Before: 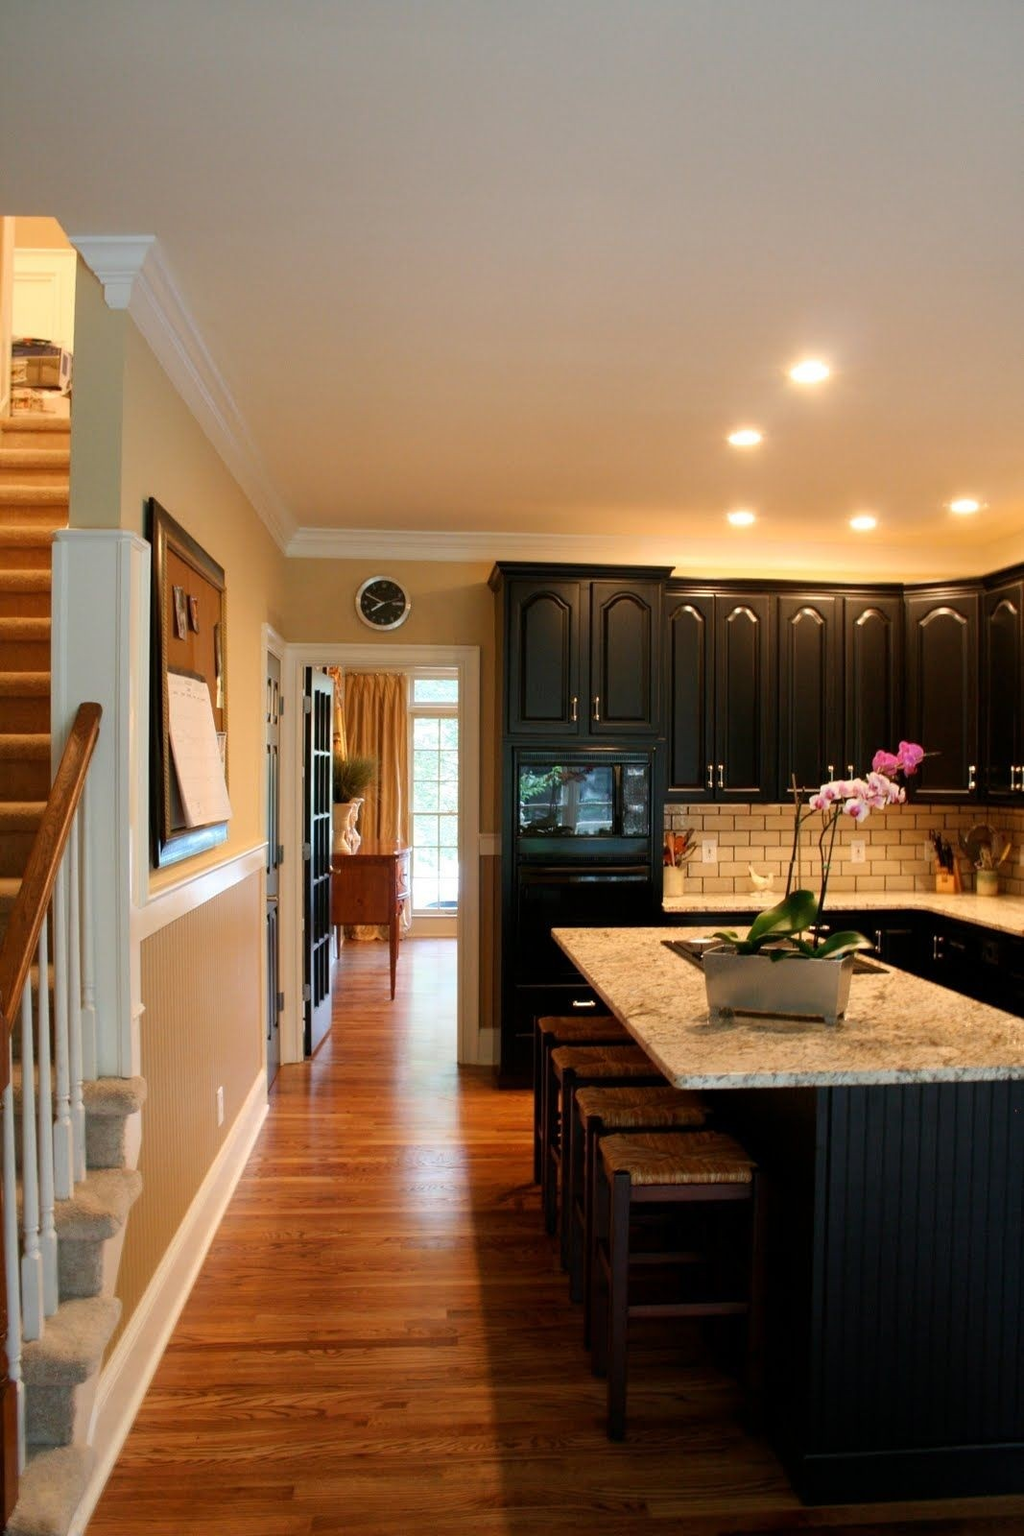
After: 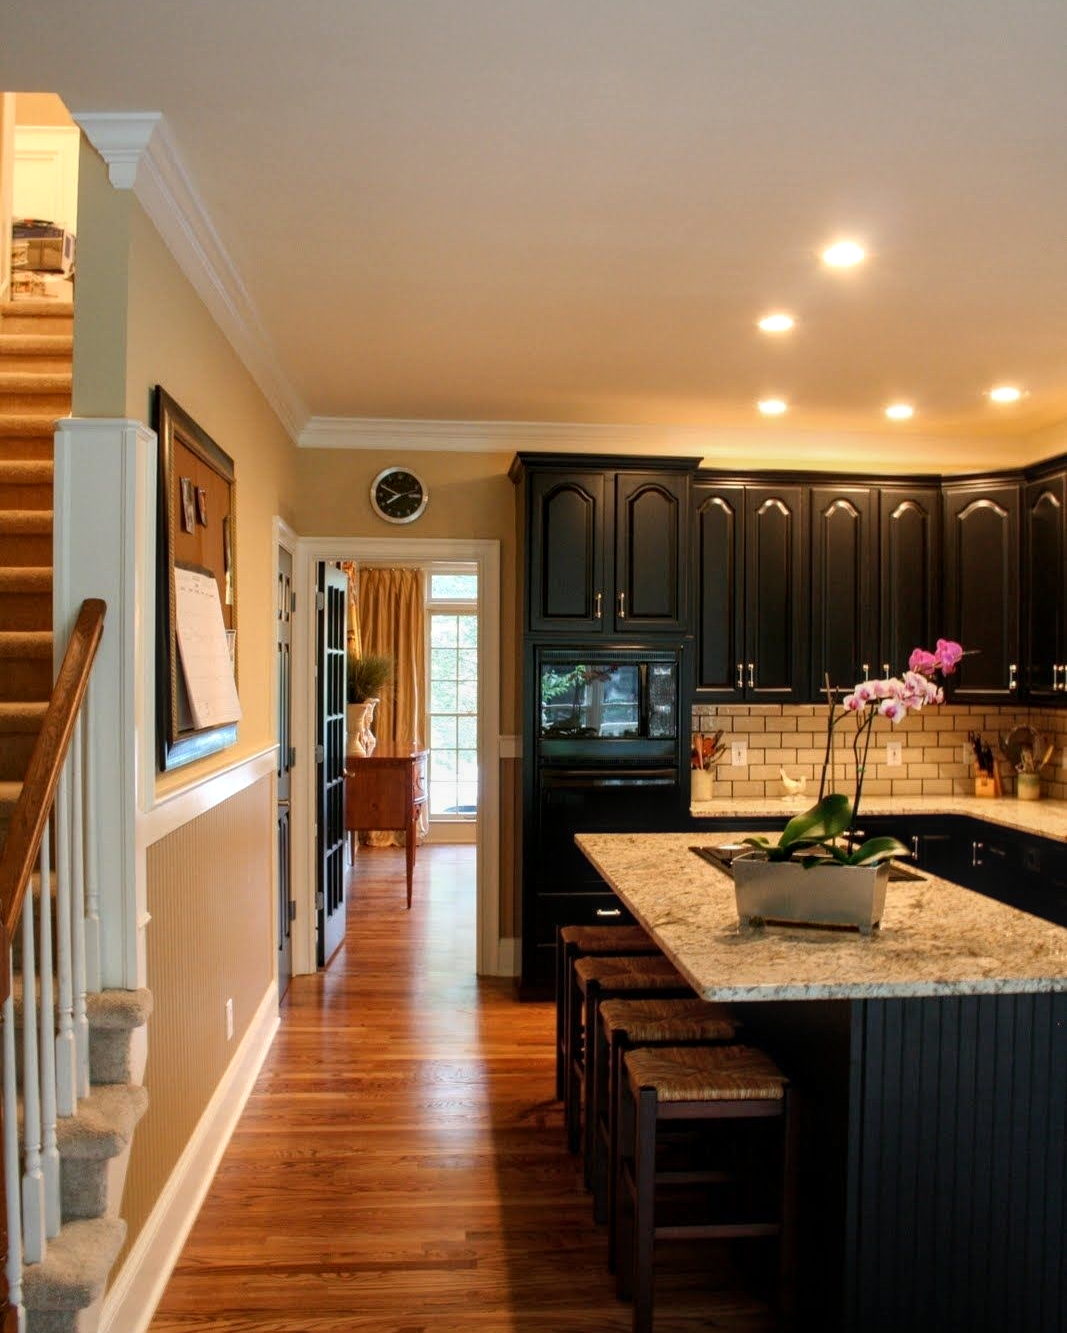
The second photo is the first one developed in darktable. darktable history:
local contrast: shadows 45%
crop and rotate: top 8.333%, bottom 8.333%
